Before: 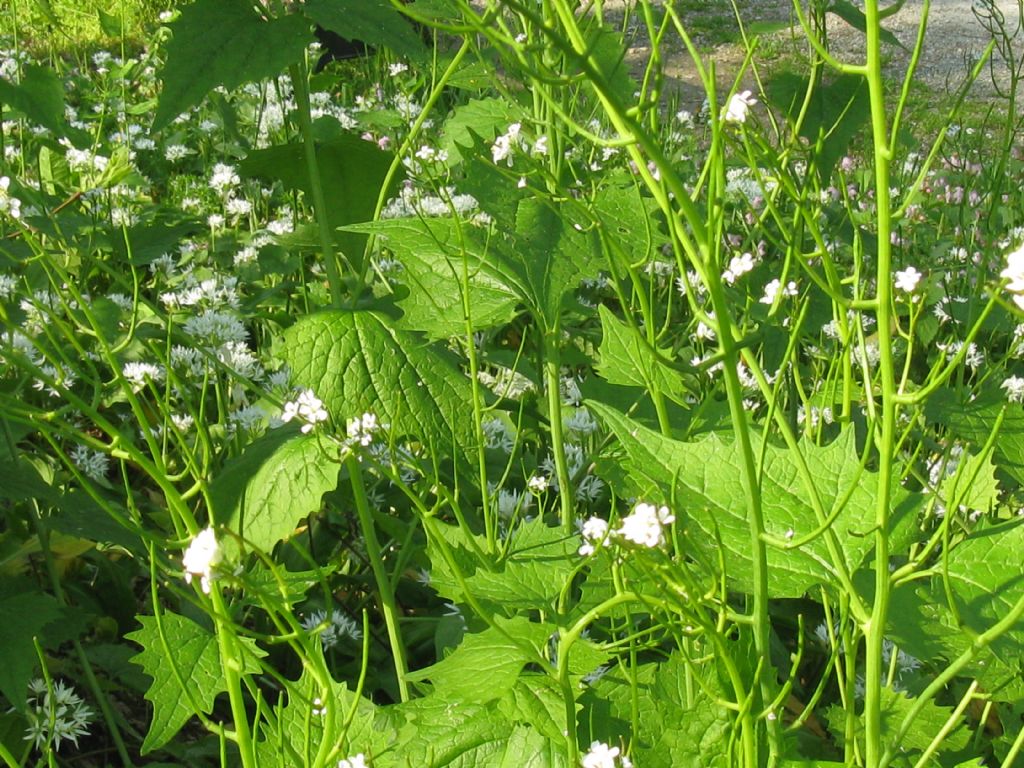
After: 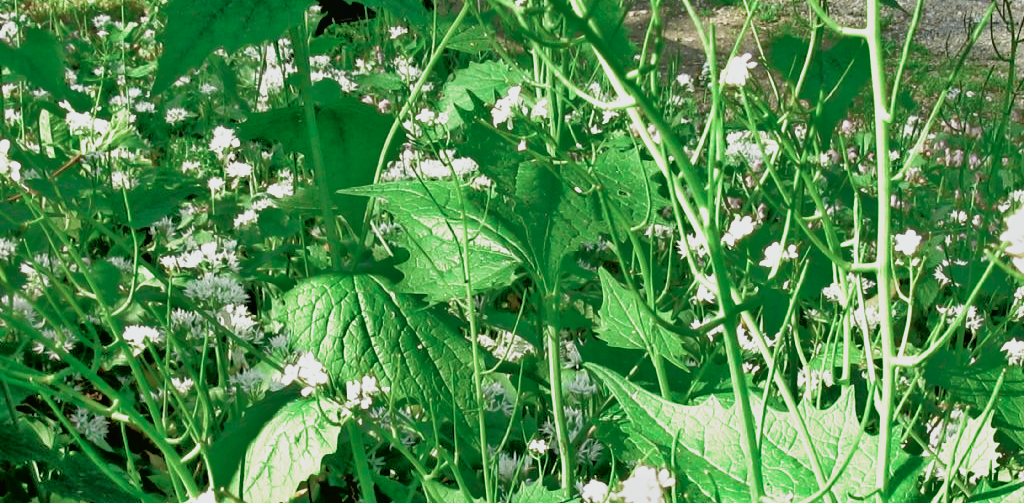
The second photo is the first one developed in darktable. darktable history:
crop and rotate: top 4.93%, bottom 29.467%
filmic rgb: black relative exposure -8.24 EV, white relative exposure 2.2 EV, target white luminance 99.935%, hardness 7.08, latitude 74.54%, contrast 1.324, highlights saturation mix -2.02%, shadows ↔ highlights balance 29.92%, preserve chrominance no, color science v4 (2020), contrast in shadows soft
tone equalizer: -7 EV -0.652 EV, -6 EV 1.04 EV, -5 EV -0.453 EV, -4 EV 0.412 EV, -3 EV 0.409 EV, -2 EV 0.176 EV, -1 EV -0.134 EV, +0 EV -0.416 EV
tone curve: curves: ch0 [(0, 0.009) (0.105, 0.069) (0.195, 0.154) (0.289, 0.278) (0.384, 0.391) (0.513, 0.53) (0.66, 0.667) (0.895, 0.863) (1, 0.919)]; ch1 [(0, 0) (0.161, 0.092) (0.35, 0.33) (0.403, 0.395) (0.456, 0.469) (0.502, 0.499) (0.519, 0.514) (0.576, 0.587) (0.642, 0.645) (0.701, 0.742) (1, 0.942)]; ch2 [(0, 0) (0.371, 0.362) (0.437, 0.437) (0.501, 0.5) (0.53, 0.528) (0.569, 0.551) (0.619, 0.58) (0.883, 0.752) (1, 0.929)], color space Lab, independent channels, preserve colors none
shadows and highlights: shadows 20.86, highlights -35.57, soften with gaussian
